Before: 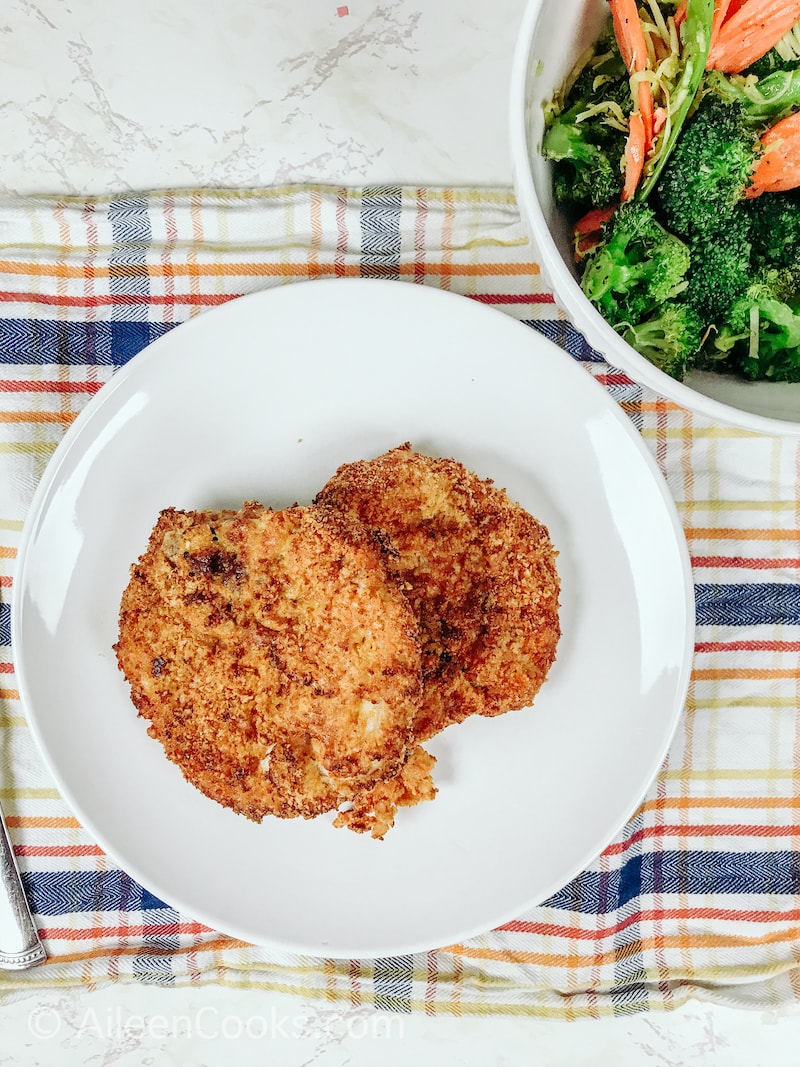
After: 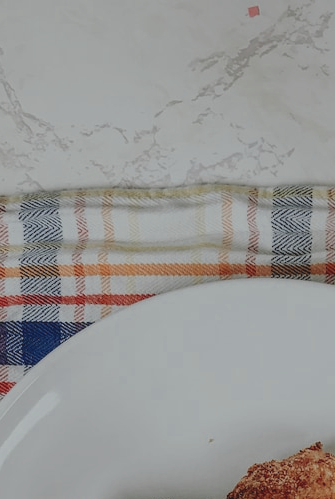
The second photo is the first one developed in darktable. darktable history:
color zones: curves: ch0 [(0, 0.473) (0.001, 0.473) (0.226, 0.548) (0.4, 0.589) (0.525, 0.54) (0.728, 0.403) (0.999, 0.473) (1, 0.473)]; ch1 [(0, 0.619) (0.001, 0.619) (0.234, 0.388) (0.4, 0.372) (0.528, 0.422) (0.732, 0.53) (0.999, 0.619) (1, 0.619)]; ch2 [(0, 0.547) (0.001, 0.547) (0.226, 0.45) (0.4, 0.525) (0.525, 0.585) (0.8, 0.511) (0.999, 0.547) (1, 0.547)]
crop and rotate: left 11.18%, top 0.07%, right 46.914%, bottom 53.086%
exposure: black level correction -0.017, exposure -1.12 EV, compensate exposure bias true, compensate highlight preservation false
